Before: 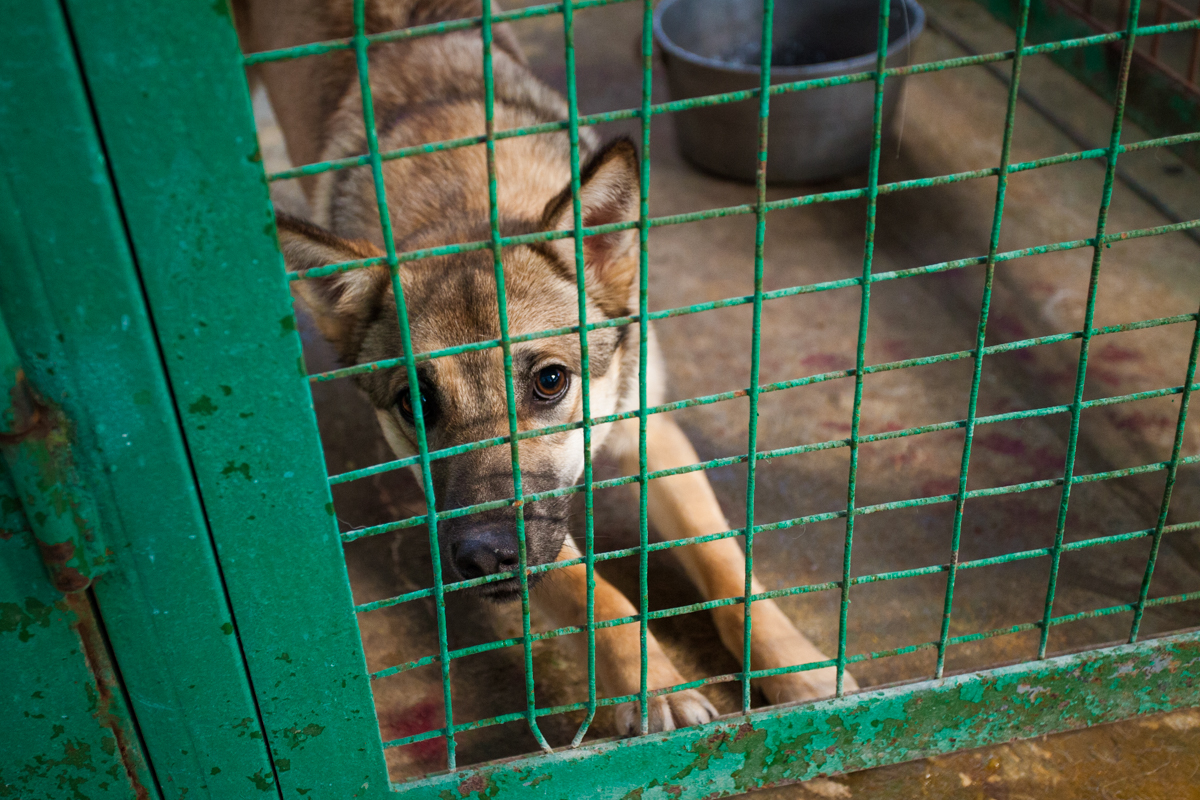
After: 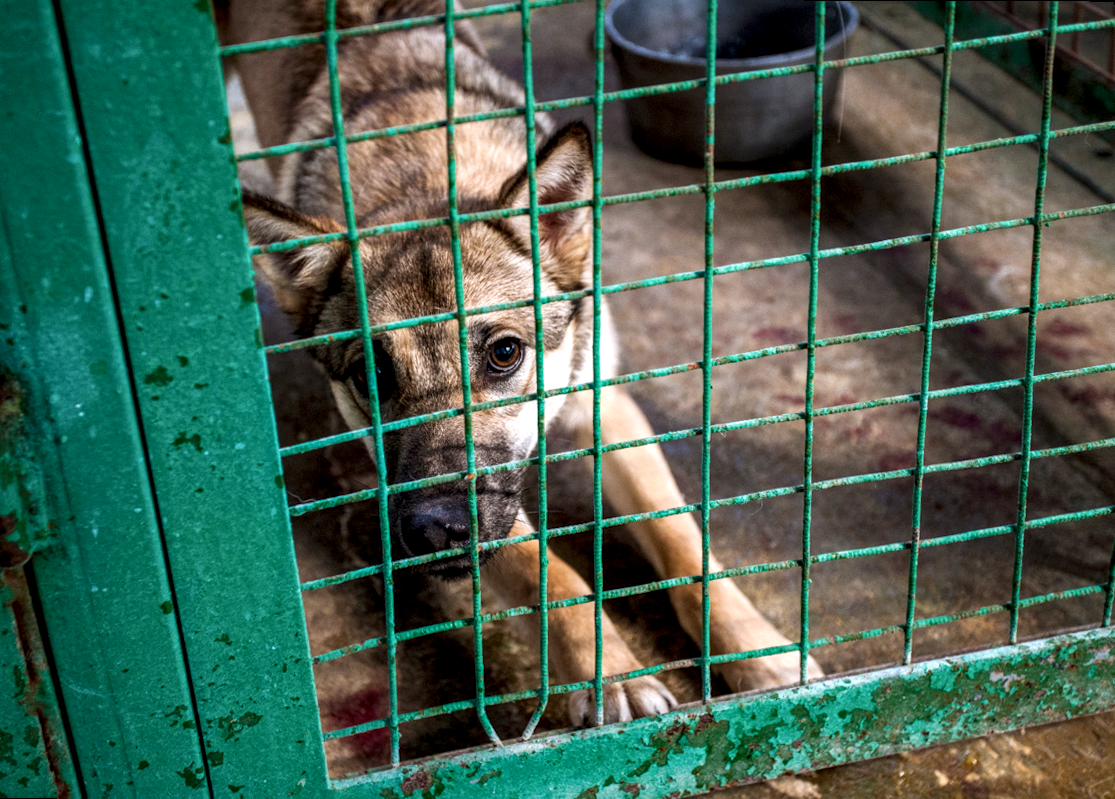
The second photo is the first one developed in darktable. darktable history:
local contrast: highlights 12%, shadows 38%, detail 183%, midtone range 0.471
rotate and perspective: rotation 0.215°, lens shift (vertical) -0.139, crop left 0.069, crop right 0.939, crop top 0.002, crop bottom 0.996
color calibration: illuminant as shot in camera, x 0.358, y 0.373, temperature 4628.91 K
